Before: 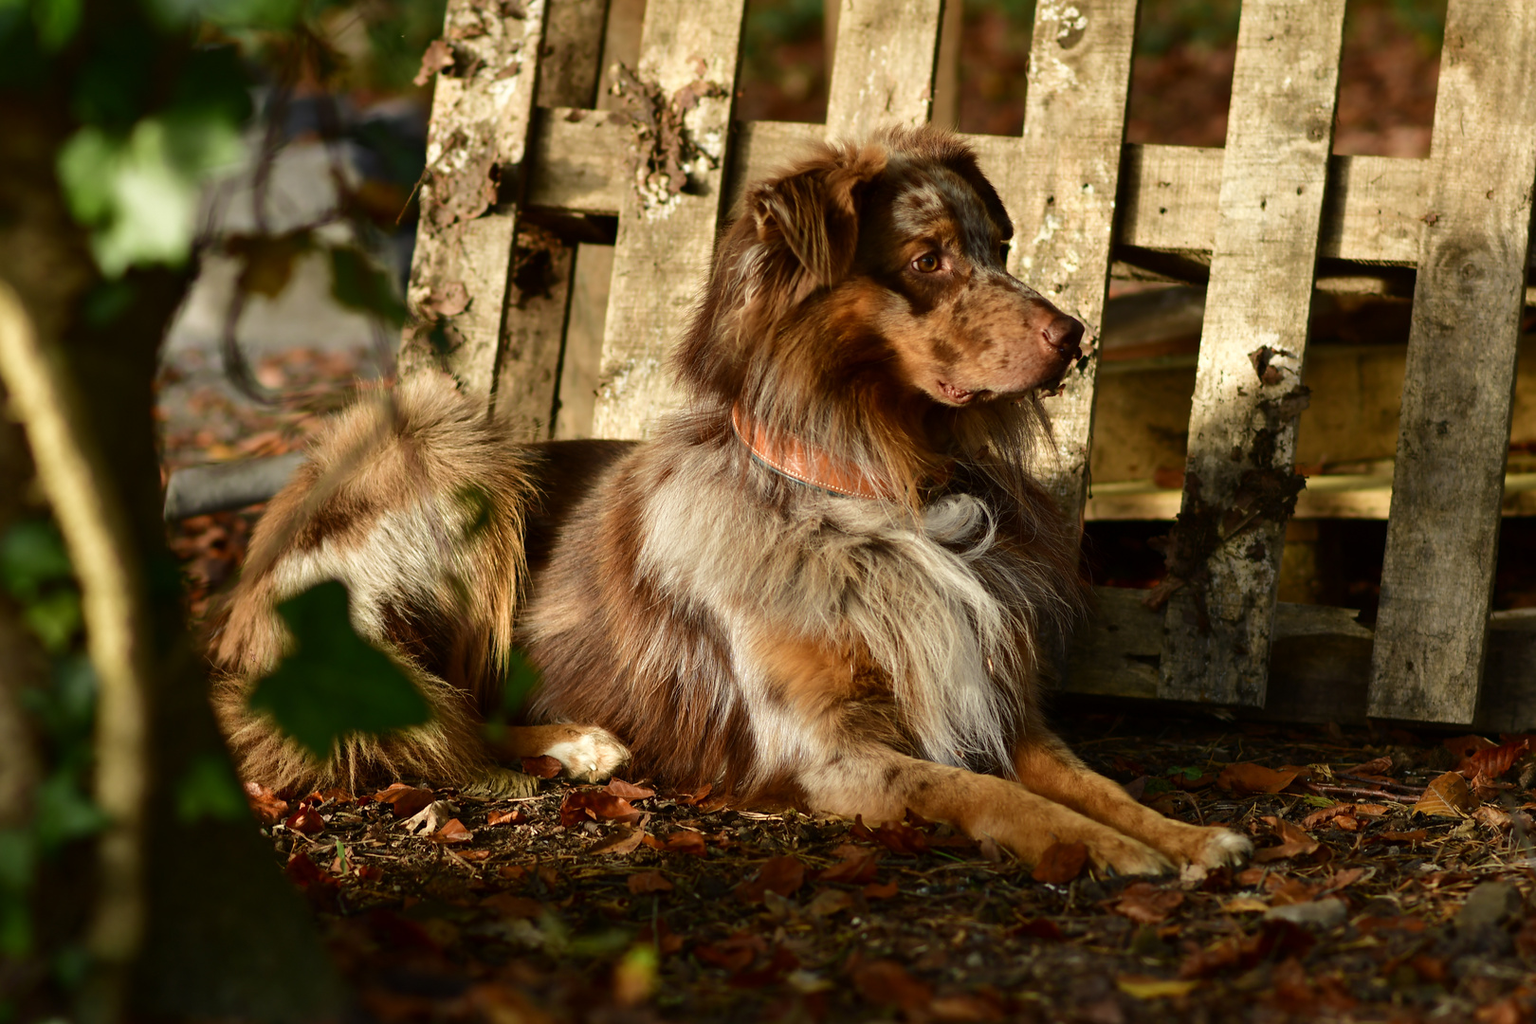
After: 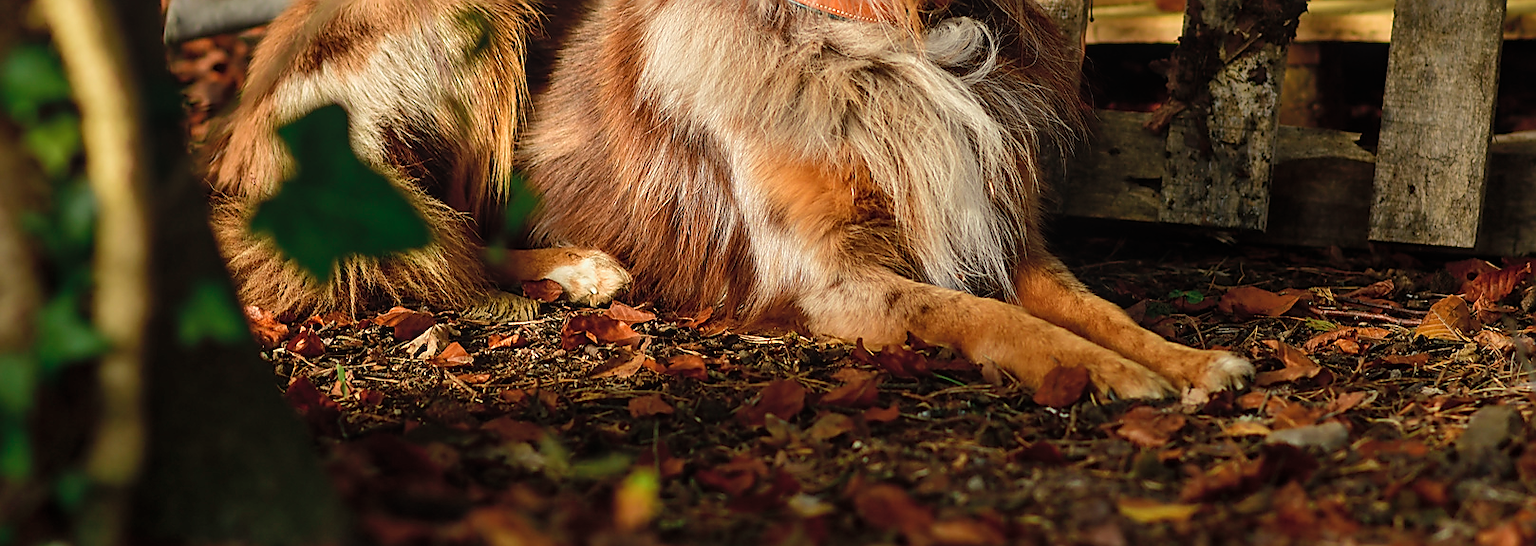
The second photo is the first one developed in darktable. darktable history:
local contrast: detail 110%
contrast brightness saturation: brightness 0.12
crop and rotate: top 46.617%, right 0.094%
sharpen: radius 1.362, amount 1.257, threshold 0.754
